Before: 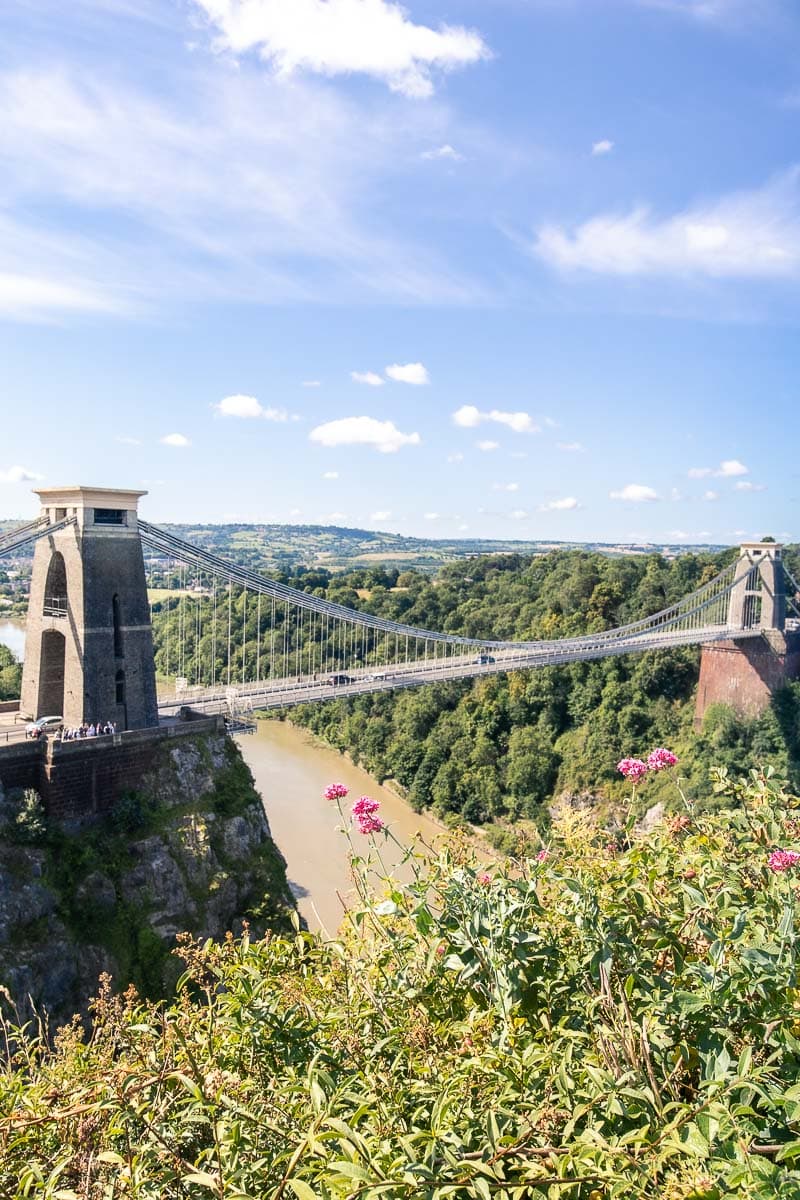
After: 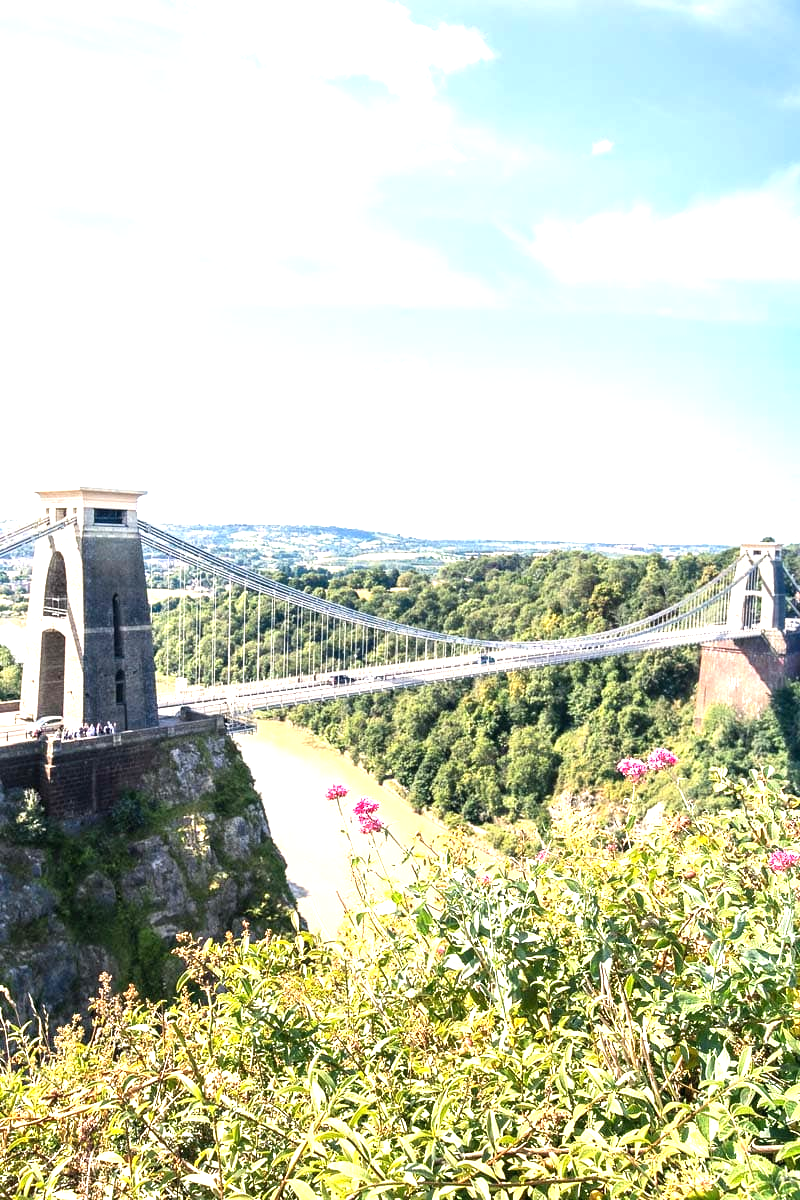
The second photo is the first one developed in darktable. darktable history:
tone equalizer: -8 EV -0.422 EV, -7 EV -0.367 EV, -6 EV -0.342 EV, -5 EV -0.229 EV, -3 EV 0.234 EV, -2 EV 0.335 EV, -1 EV 0.396 EV, +0 EV 0.404 EV, smoothing diameter 24.96%, edges refinement/feathering 14.02, preserve details guided filter
exposure: black level correction 0, exposure 0.703 EV, compensate exposure bias true, compensate highlight preservation false
